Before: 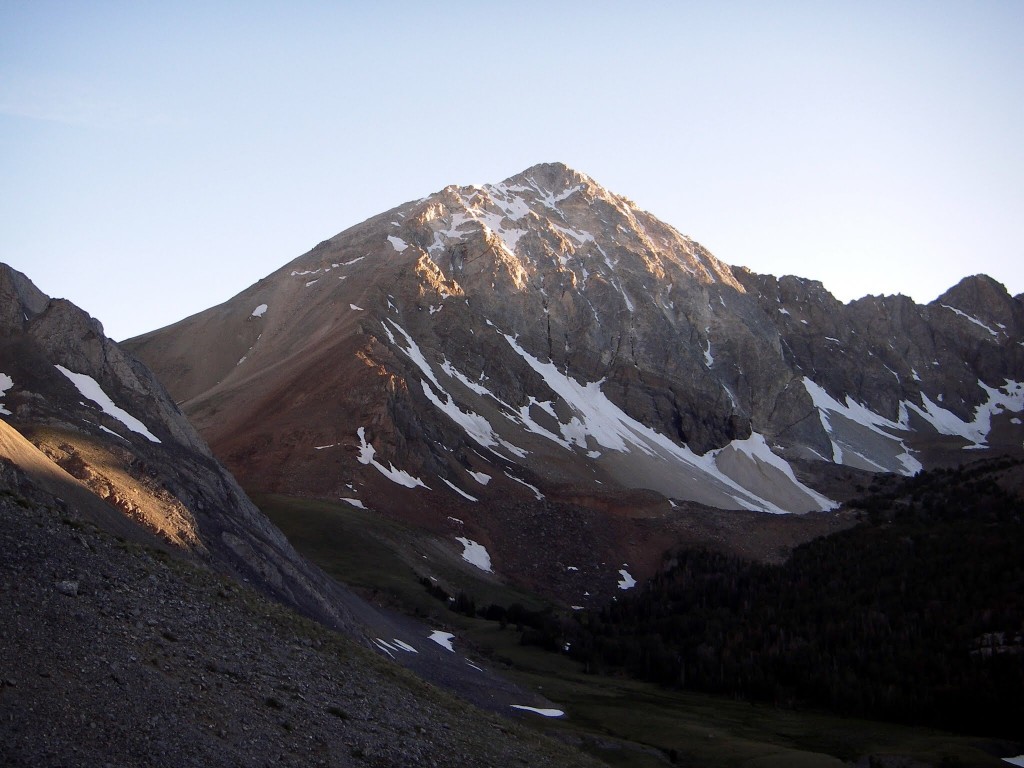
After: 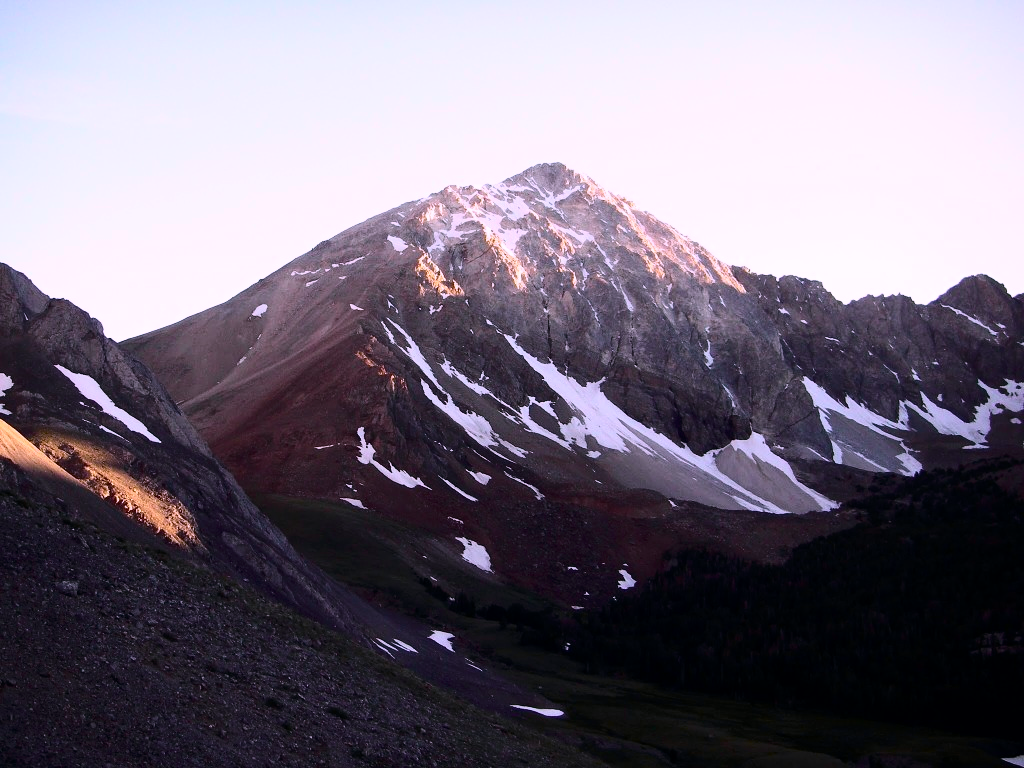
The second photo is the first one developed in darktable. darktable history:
tone curve: curves: ch0 [(0, 0) (0.051, 0.047) (0.102, 0.099) (0.228, 0.262) (0.446, 0.527) (0.695, 0.778) (0.908, 0.946) (1, 1)]; ch1 [(0, 0) (0.339, 0.298) (0.402, 0.363) (0.453, 0.413) (0.485, 0.469) (0.494, 0.493) (0.504, 0.501) (0.525, 0.533) (0.563, 0.591) (0.597, 0.631) (1, 1)]; ch2 [(0, 0) (0.48, 0.48) (0.504, 0.5) (0.539, 0.554) (0.59, 0.628) (0.642, 0.682) (0.824, 0.815) (1, 1)], color space Lab, independent channels, preserve colors none
white balance: red 1.042, blue 1.17
contrast brightness saturation: contrast 0.22
